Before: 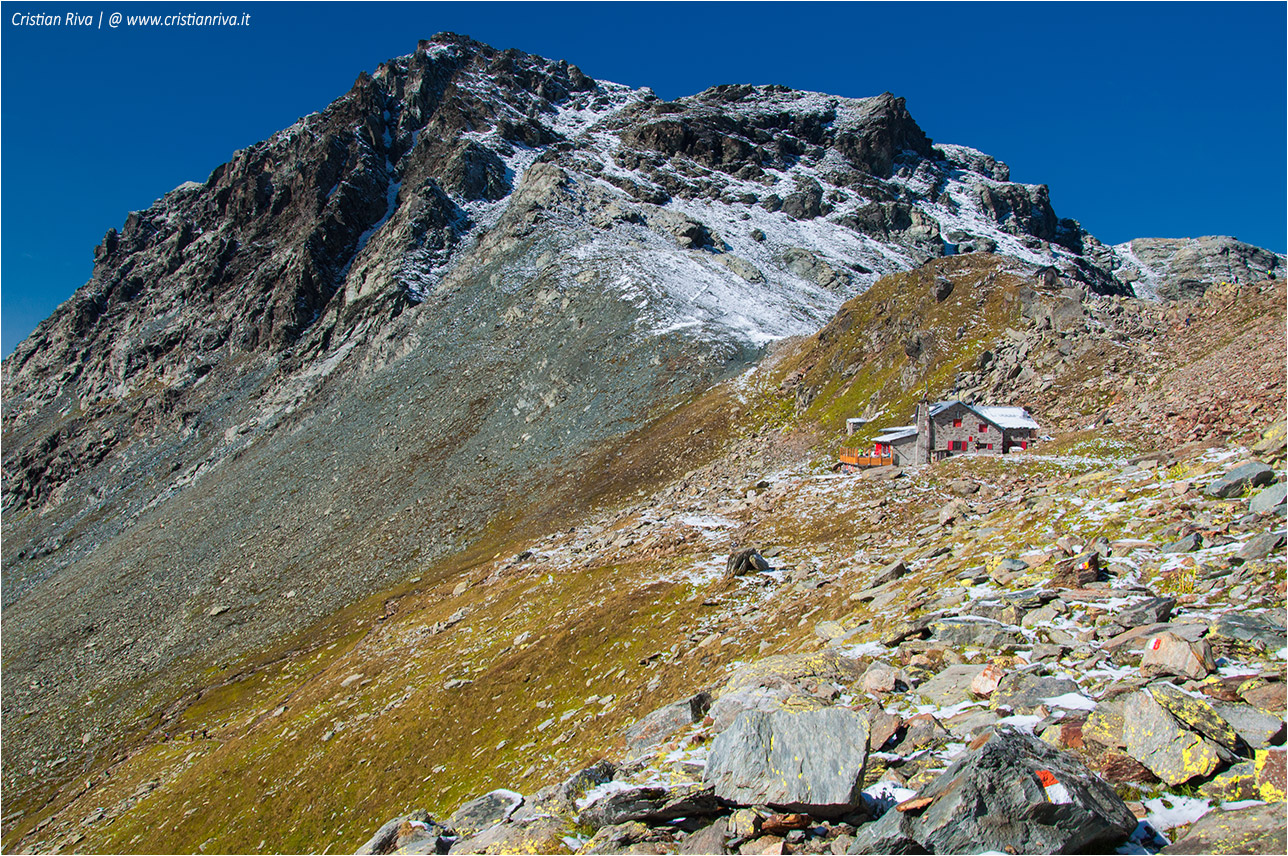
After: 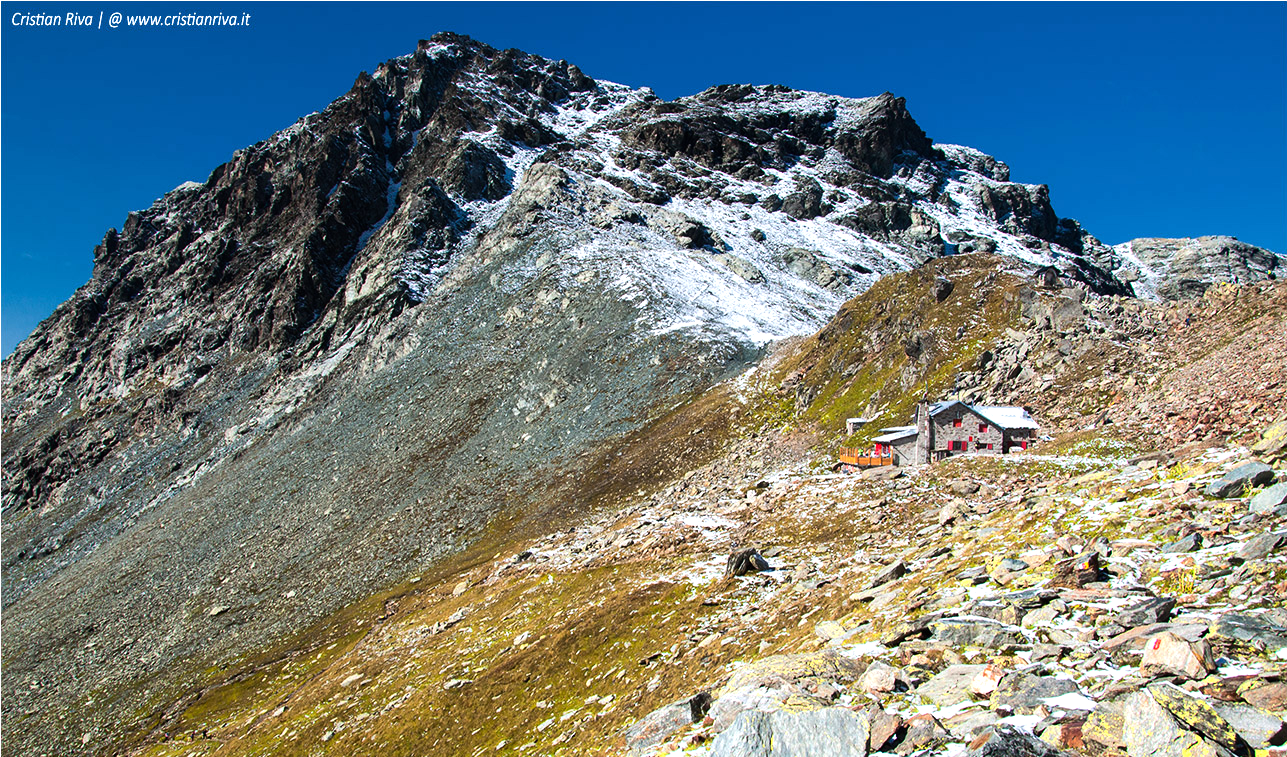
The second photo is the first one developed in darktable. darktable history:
tone equalizer: -8 EV -0.75 EV, -7 EV -0.7 EV, -6 EV -0.6 EV, -5 EV -0.4 EV, -3 EV 0.4 EV, -2 EV 0.6 EV, -1 EV 0.7 EV, +0 EV 0.75 EV, edges refinement/feathering 500, mask exposure compensation -1.57 EV, preserve details no
crop and rotate: top 0%, bottom 11.49%
